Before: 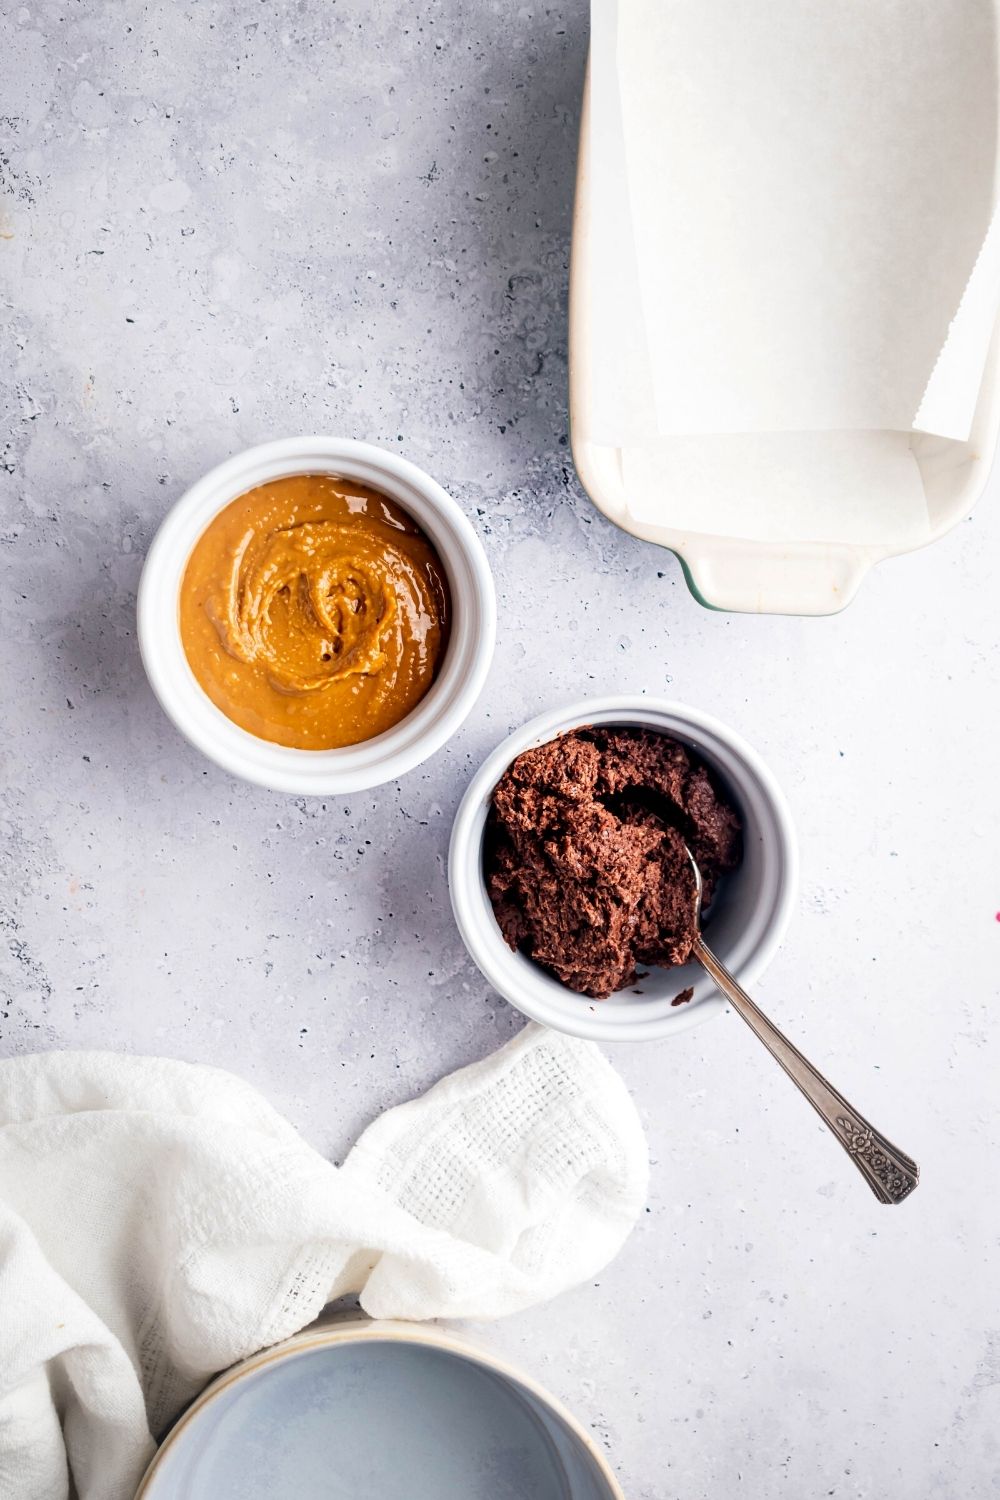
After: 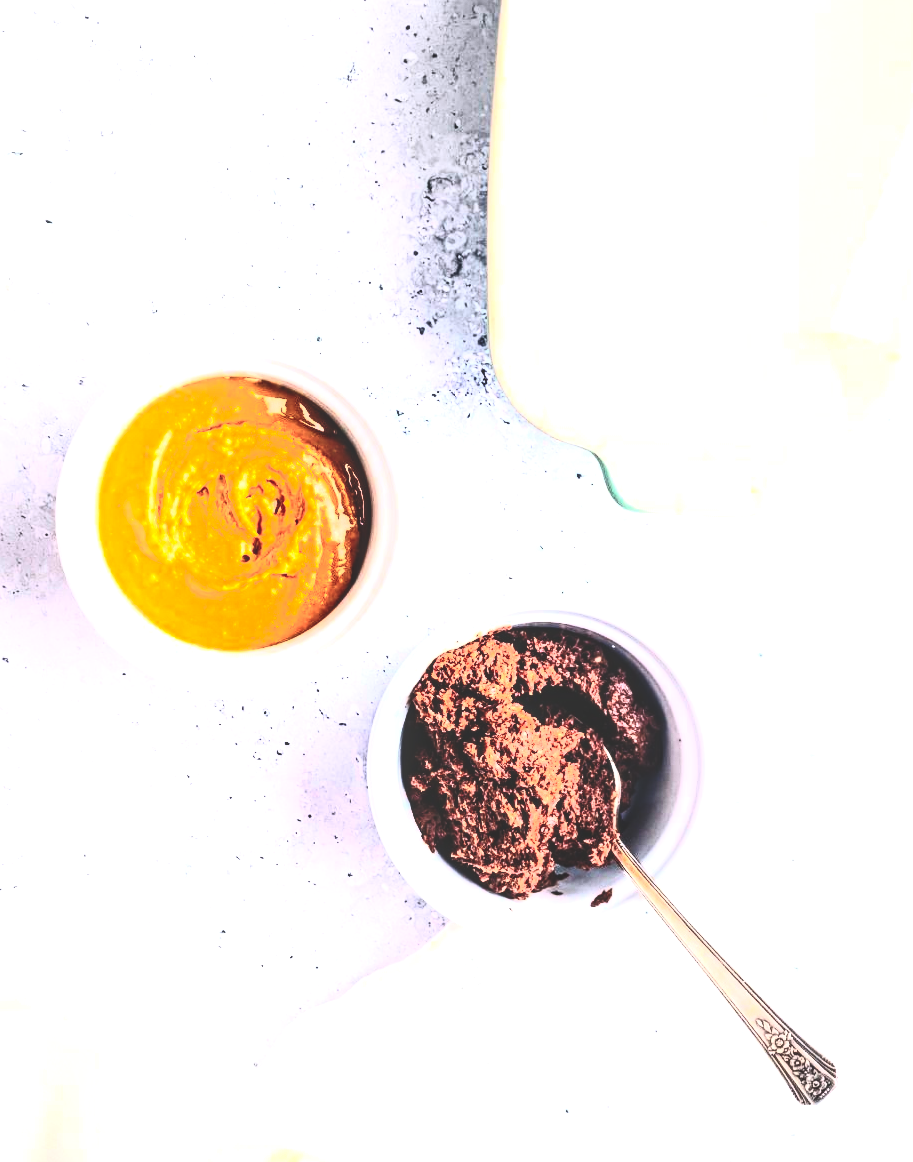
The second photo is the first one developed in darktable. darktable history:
crop: left 8.155%, top 6.611%, bottom 15.385%
exposure: black level correction 0, exposure 1.5 EV, compensate highlight preservation false
rgb curve: curves: ch0 [(0, 0.186) (0.314, 0.284) (0.775, 0.708) (1, 1)], compensate middle gray true, preserve colors none
local contrast: on, module defaults
contrast brightness saturation: contrast 0.62, brightness 0.34, saturation 0.14
